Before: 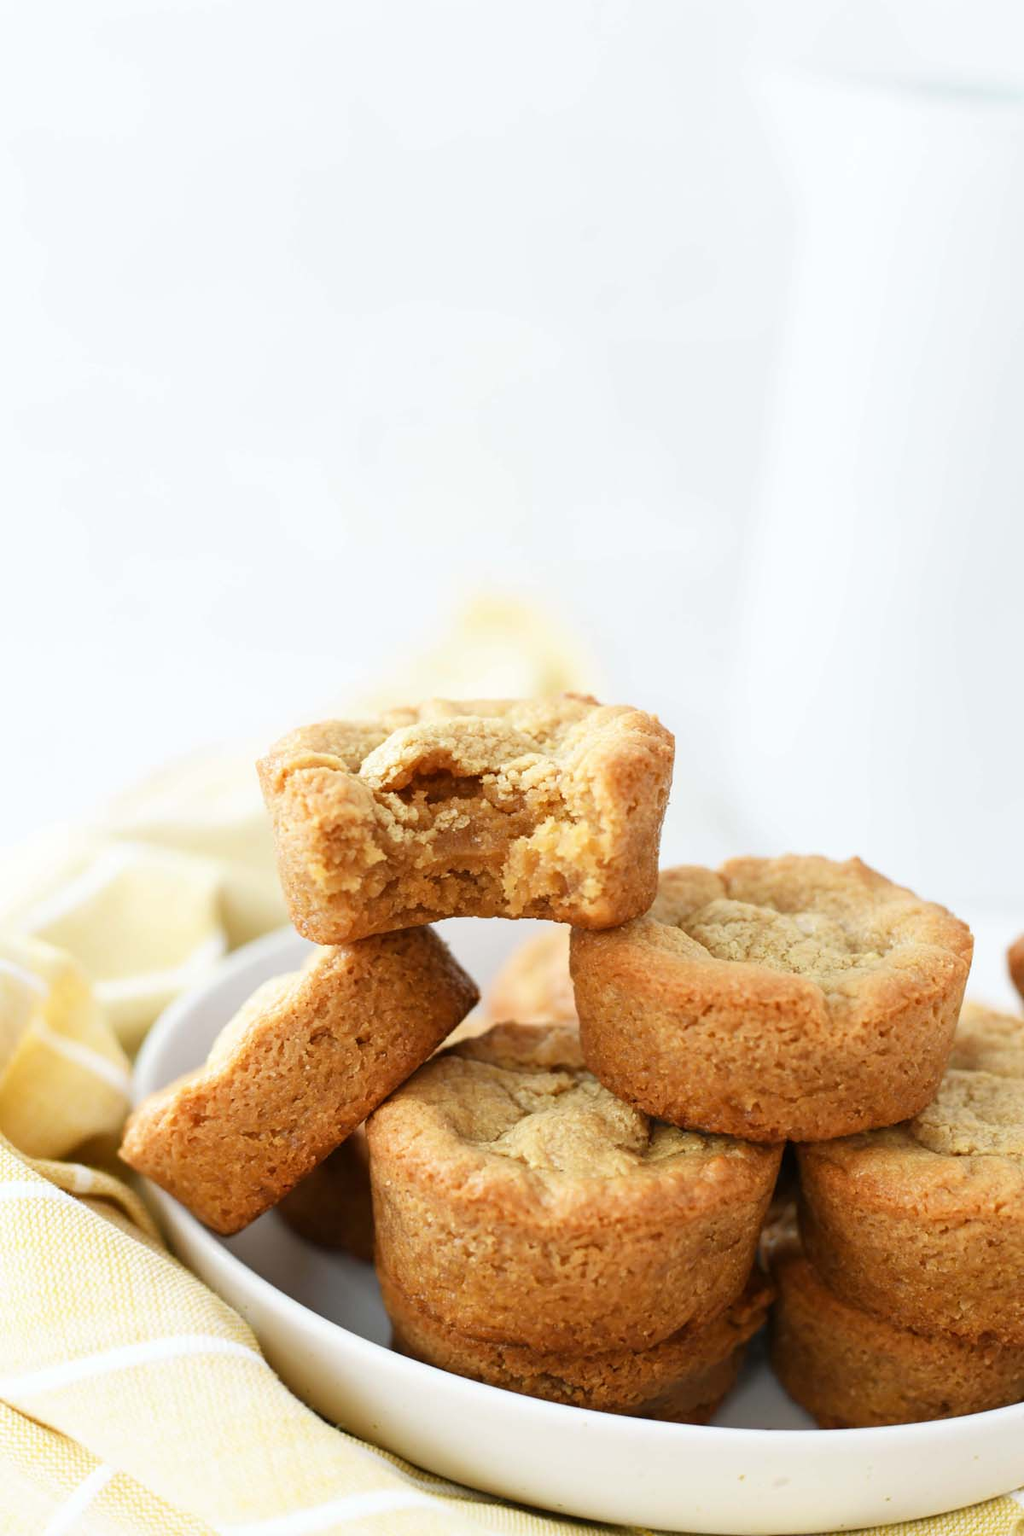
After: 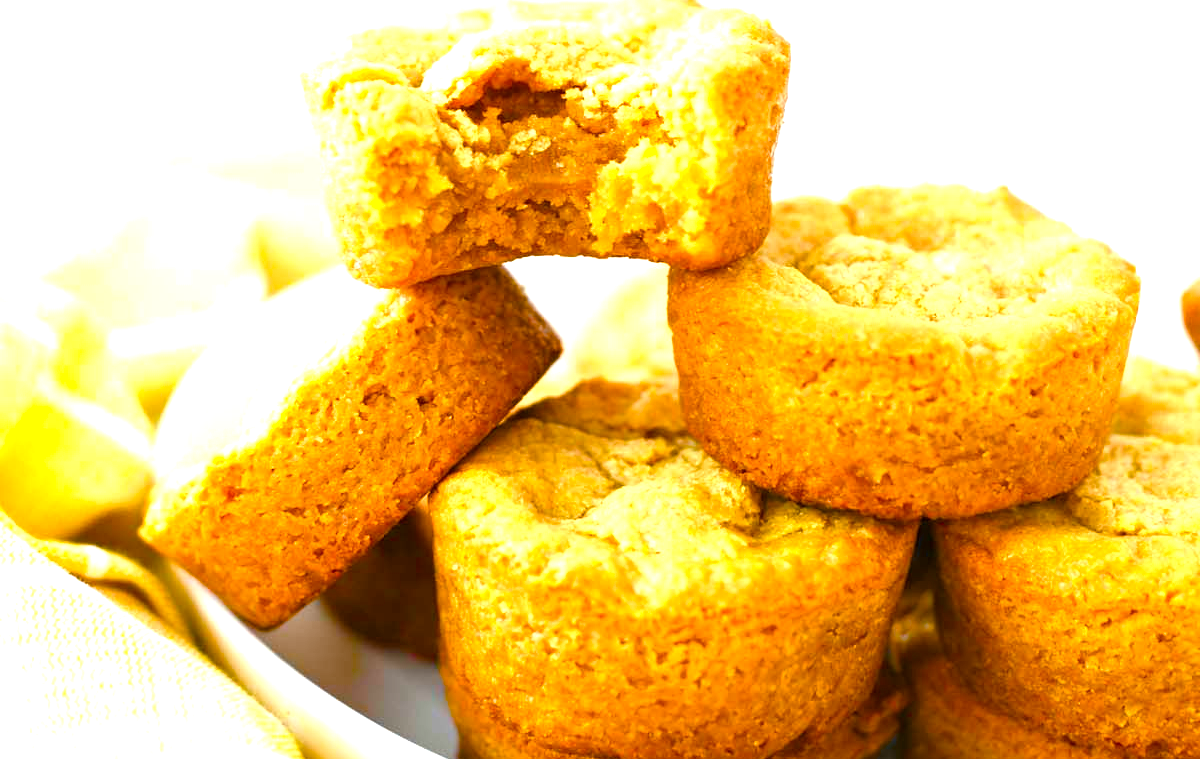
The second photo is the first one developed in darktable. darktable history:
exposure: black level correction 0, exposure 1.1 EV, compensate exposure bias true, compensate highlight preservation false
color balance: output saturation 120%
color balance rgb: perceptual saturation grading › global saturation 20%, perceptual saturation grading › highlights -25%, perceptual saturation grading › shadows 50.52%, global vibrance 40.24%
crop: top 45.551%, bottom 12.262%
white balance: red 1, blue 1
